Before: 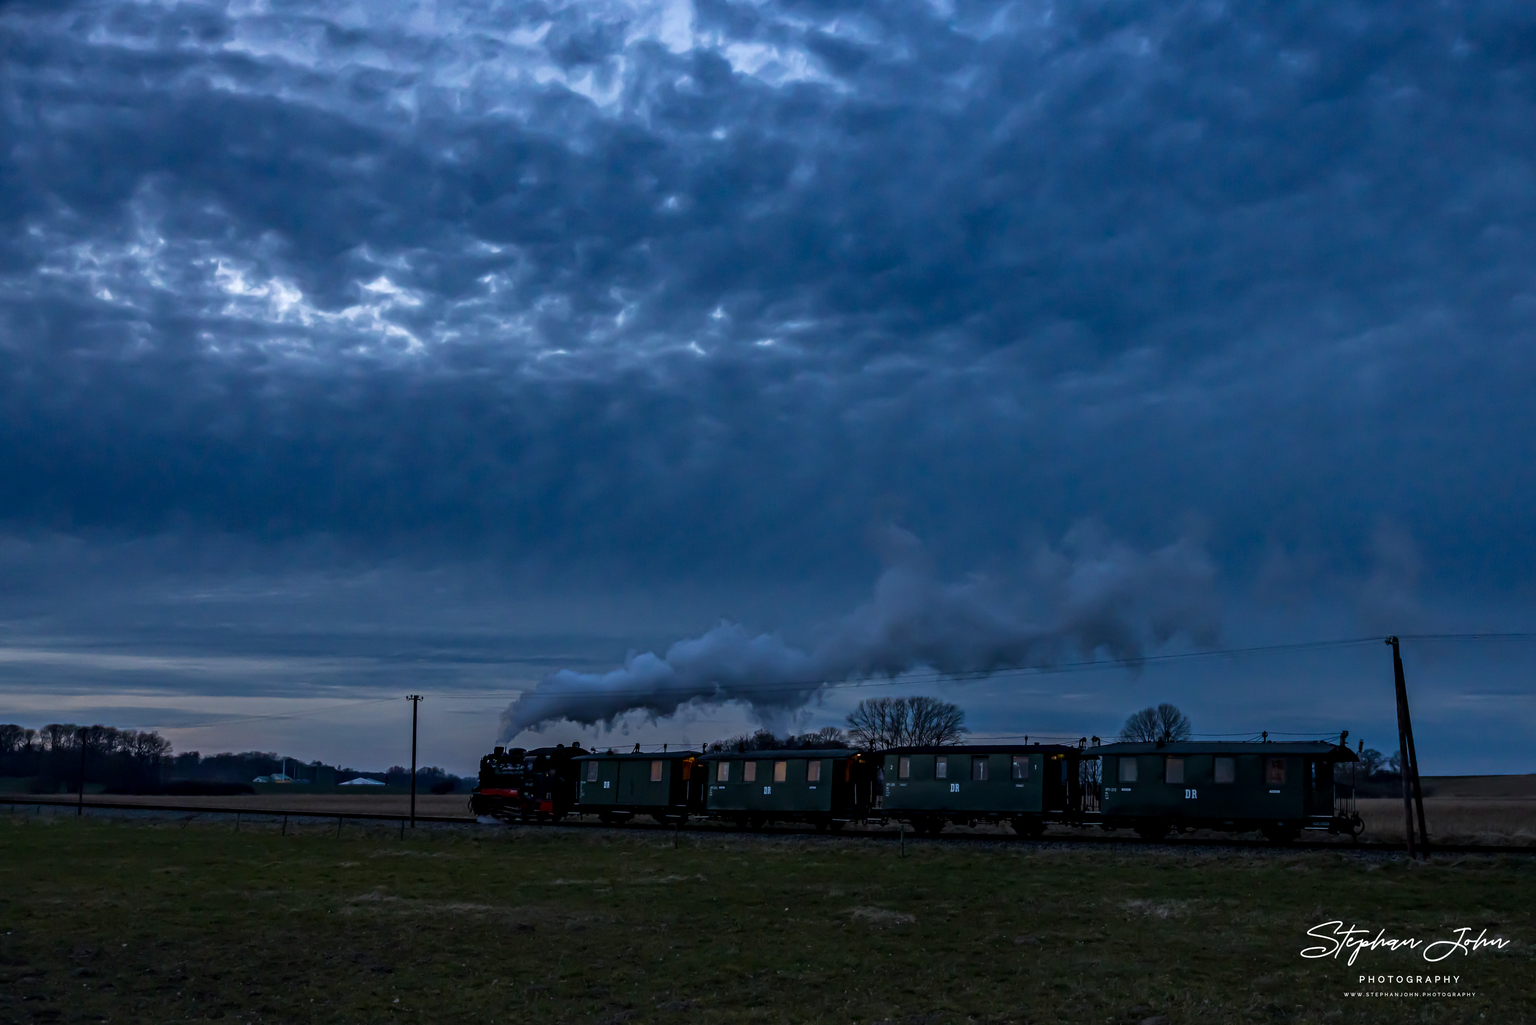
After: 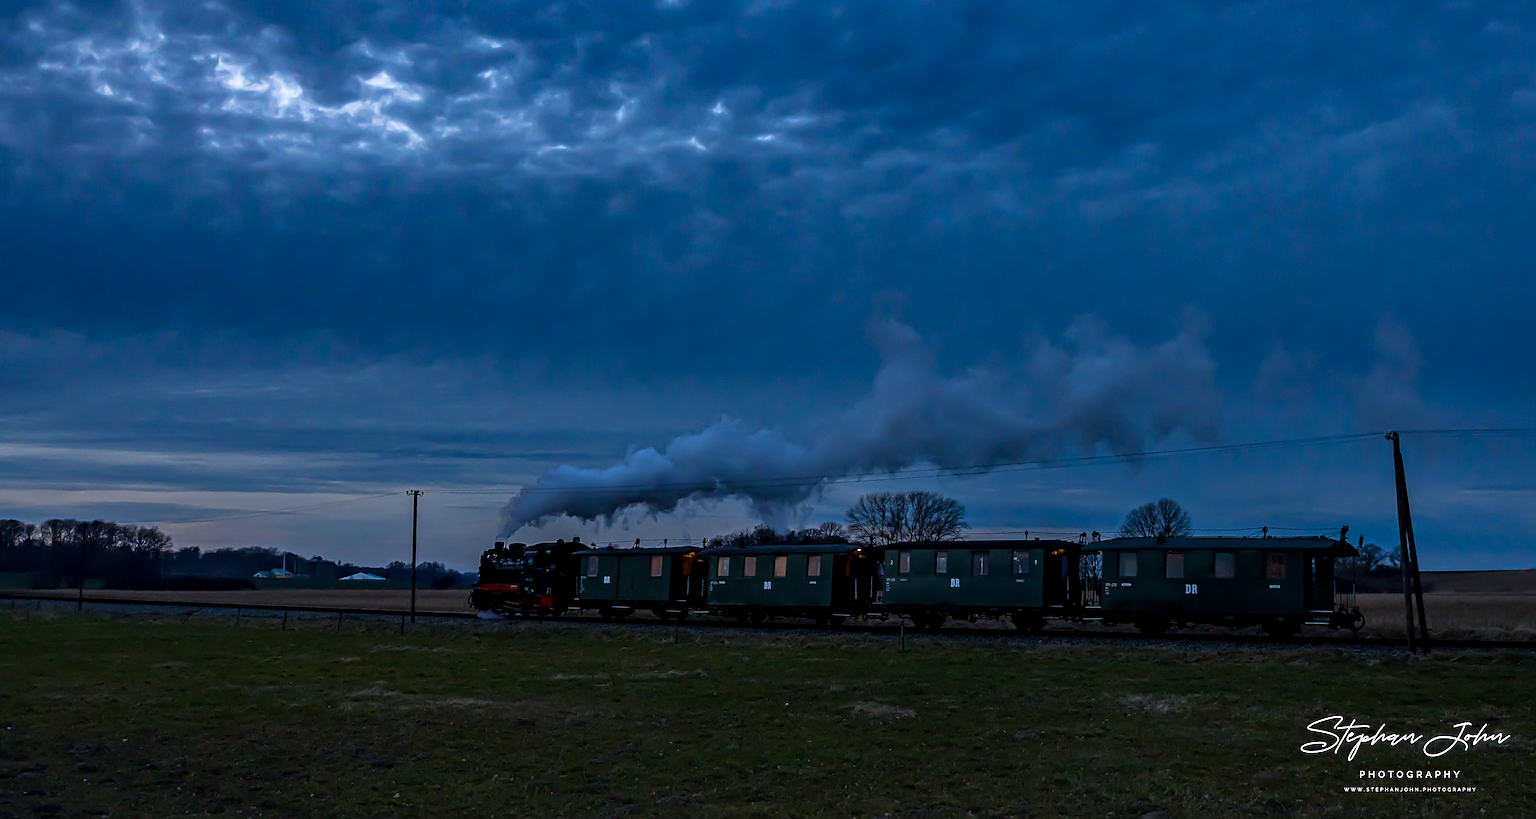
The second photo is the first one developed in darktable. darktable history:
sharpen: on, module defaults
contrast brightness saturation: saturation 0.176
crop and rotate: top 20.036%
